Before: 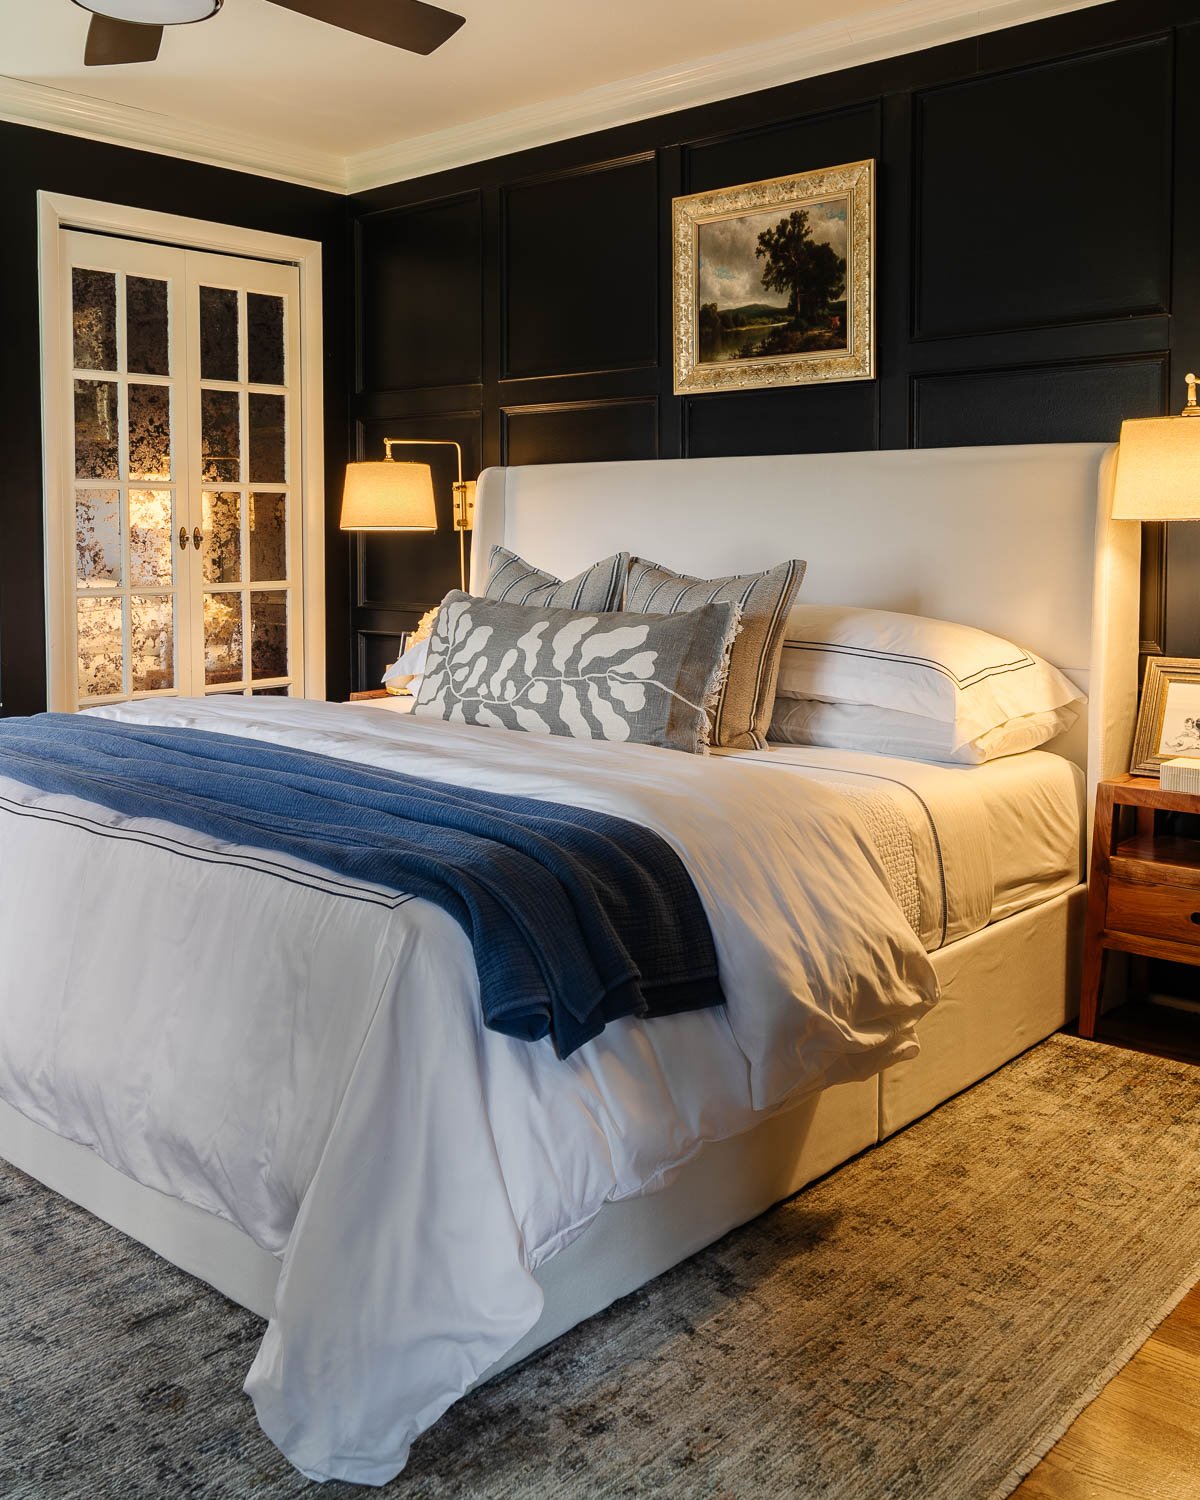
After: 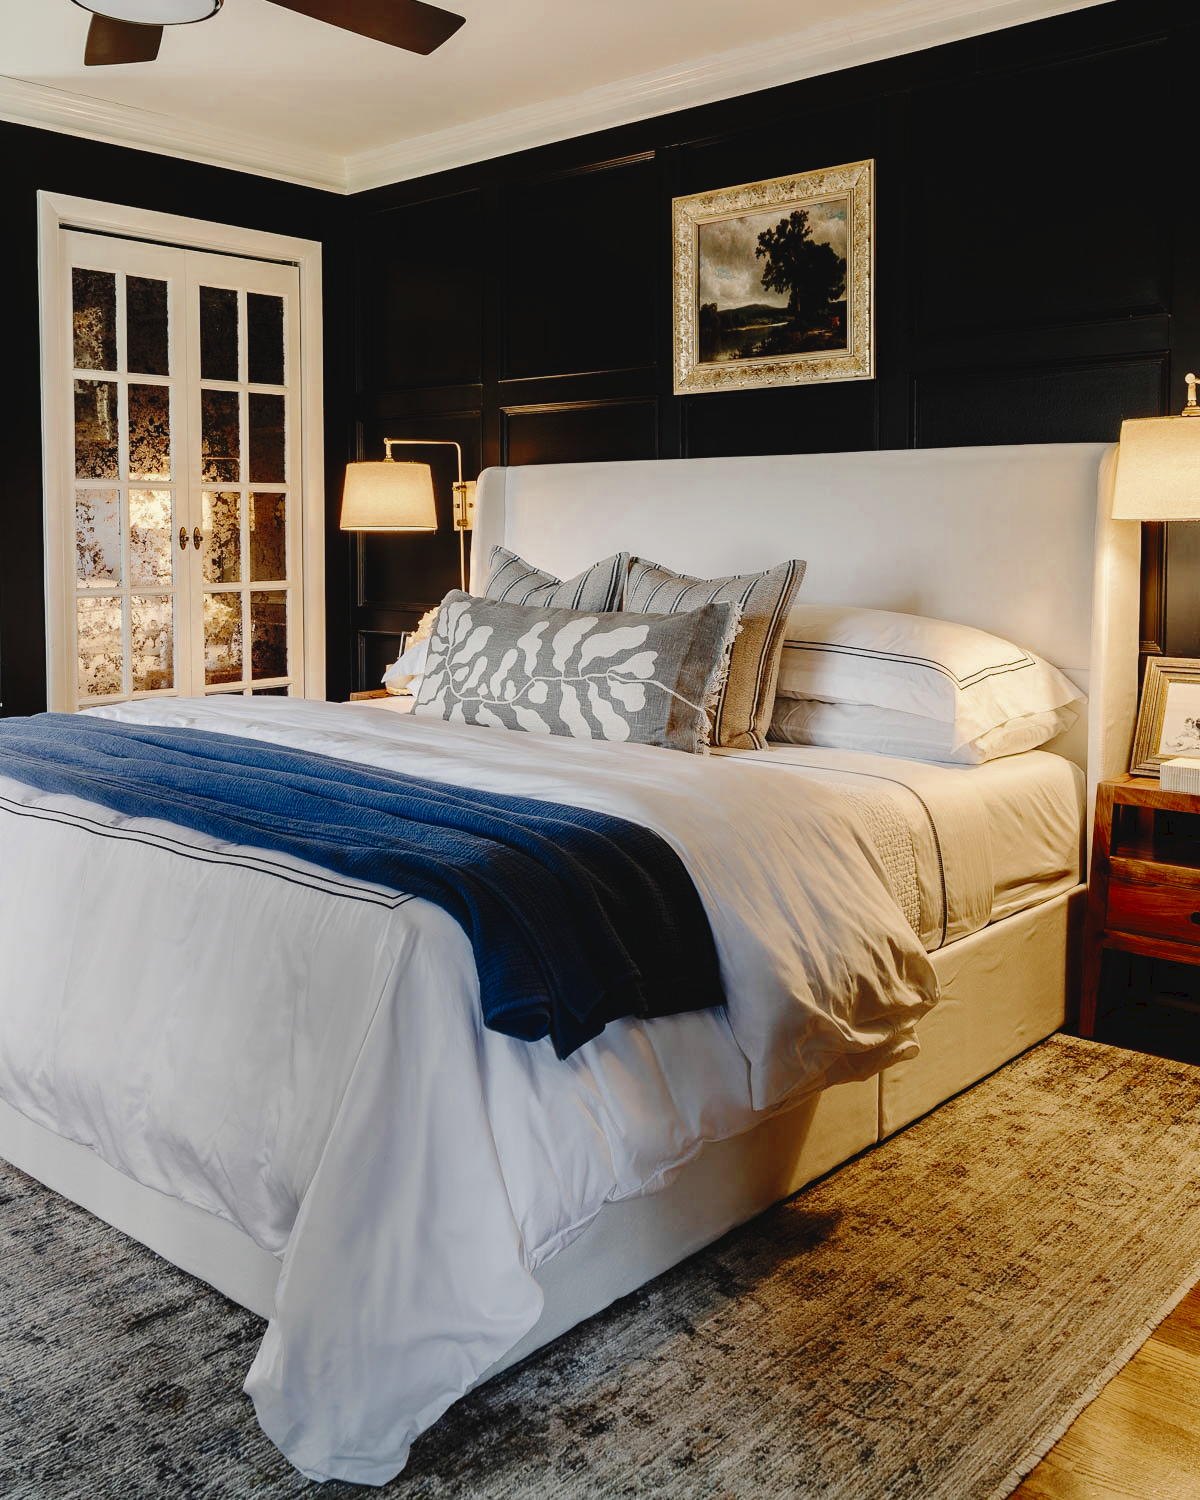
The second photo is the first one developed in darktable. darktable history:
color zones: curves: ch0 [(0, 0.5) (0.125, 0.4) (0.25, 0.5) (0.375, 0.4) (0.5, 0.4) (0.625, 0.35) (0.75, 0.35) (0.875, 0.5)]; ch1 [(0, 0.35) (0.125, 0.45) (0.25, 0.35) (0.375, 0.35) (0.5, 0.35) (0.625, 0.35) (0.75, 0.45) (0.875, 0.35)]; ch2 [(0, 0.6) (0.125, 0.5) (0.25, 0.5) (0.375, 0.6) (0.5, 0.6) (0.625, 0.5) (0.75, 0.5) (0.875, 0.5)]
tone curve: curves: ch0 [(0, 0) (0.003, 0.041) (0.011, 0.042) (0.025, 0.041) (0.044, 0.043) (0.069, 0.048) (0.1, 0.059) (0.136, 0.079) (0.177, 0.107) (0.224, 0.152) (0.277, 0.235) (0.335, 0.331) (0.399, 0.427) (0.468, 0.512) (0.543, 0.595) (0.623, 0.668) (0.709, 0.736) (0.801, 0.813) (0.898, 0.891) (1, 1)], preserve colors none
